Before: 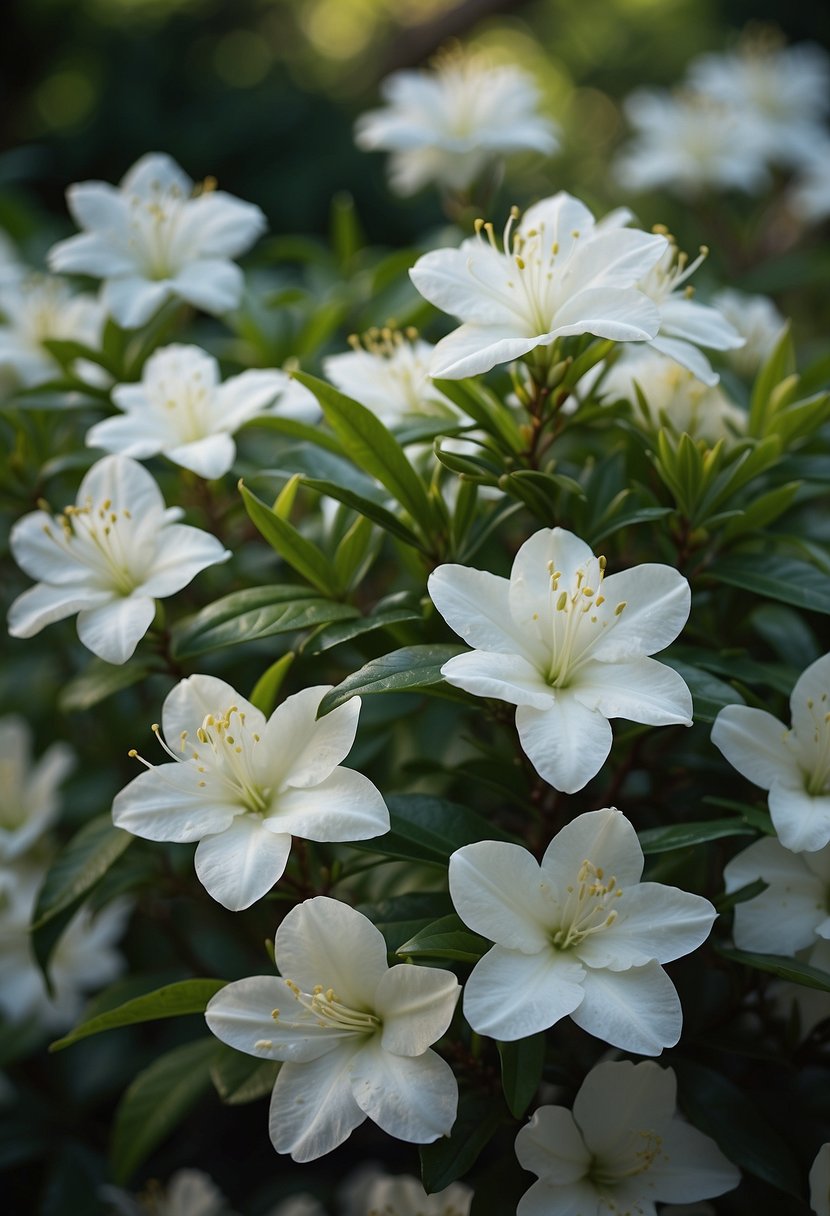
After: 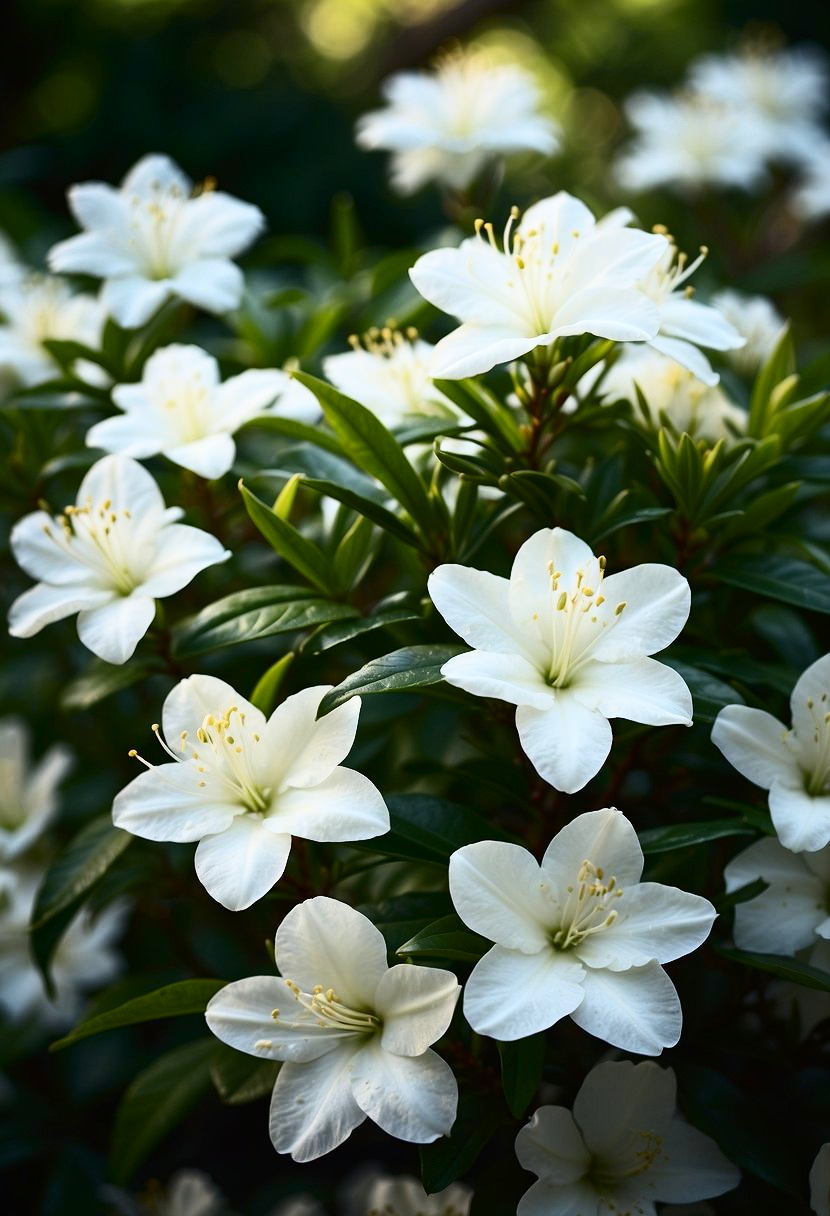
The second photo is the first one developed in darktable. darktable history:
contrast brightness saturation: contrast 0.403, brightness 0.114, saturation 0.206
